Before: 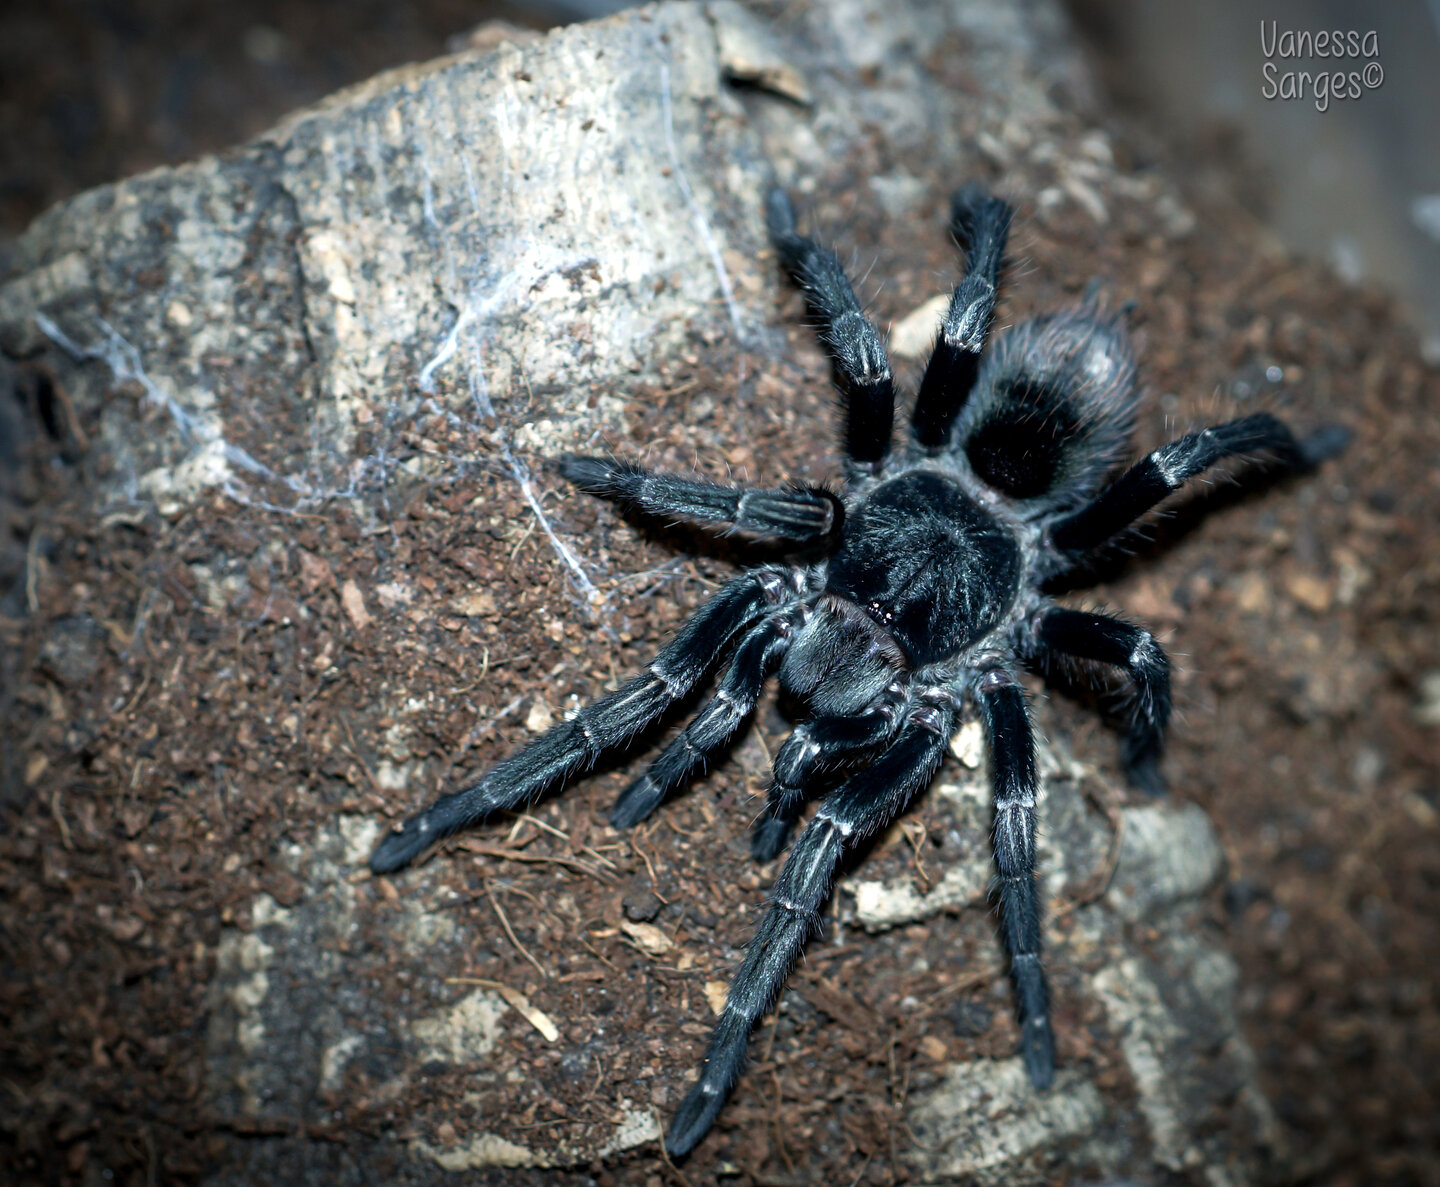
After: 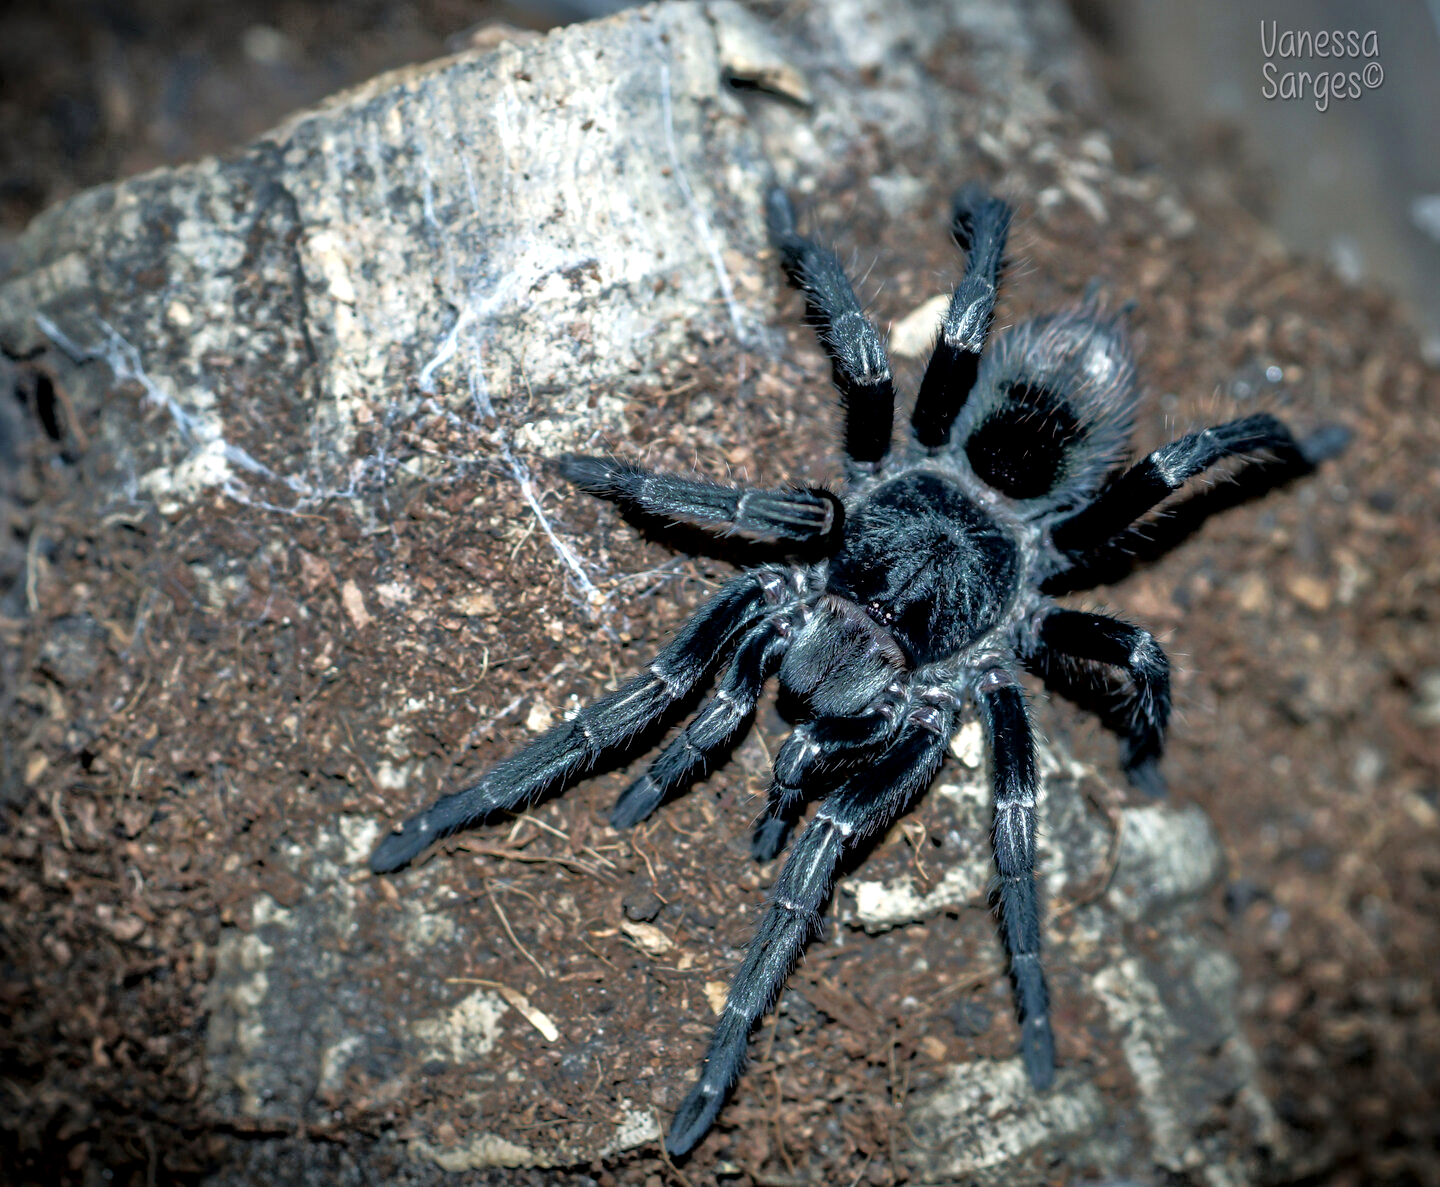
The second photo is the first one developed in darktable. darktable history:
tone equalizer: -8 EV -0.528 EV, -7 EV -0.319 EV, -6 EV -0.083 EV, -5 EV 0.413 EV, -4 EV 0.985 EV, -3 EV 0.791 EV, -2 EV -0.01 EV, -1 EV 0.14 EV, +0 EV -0.012 EV, smoothing 1
local contrast: on, module defaults
